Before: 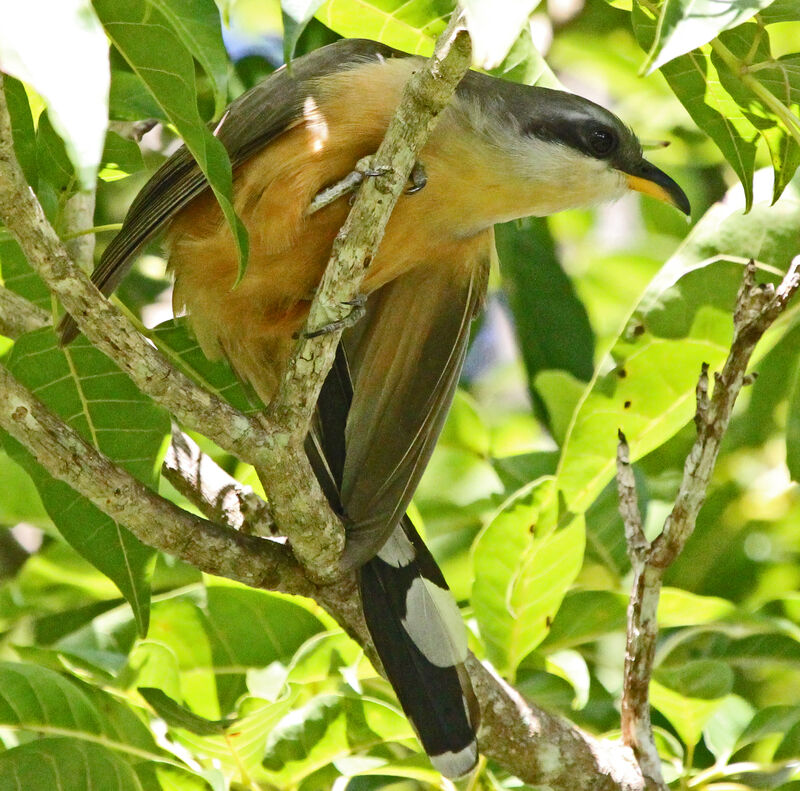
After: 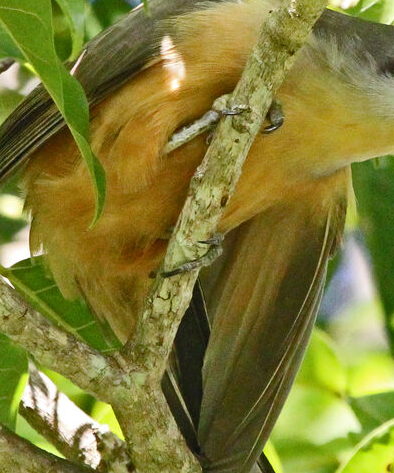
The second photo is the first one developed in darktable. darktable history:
crop: left 17.899%, top 7.826%, right 32.729%, bottom 32.367%
